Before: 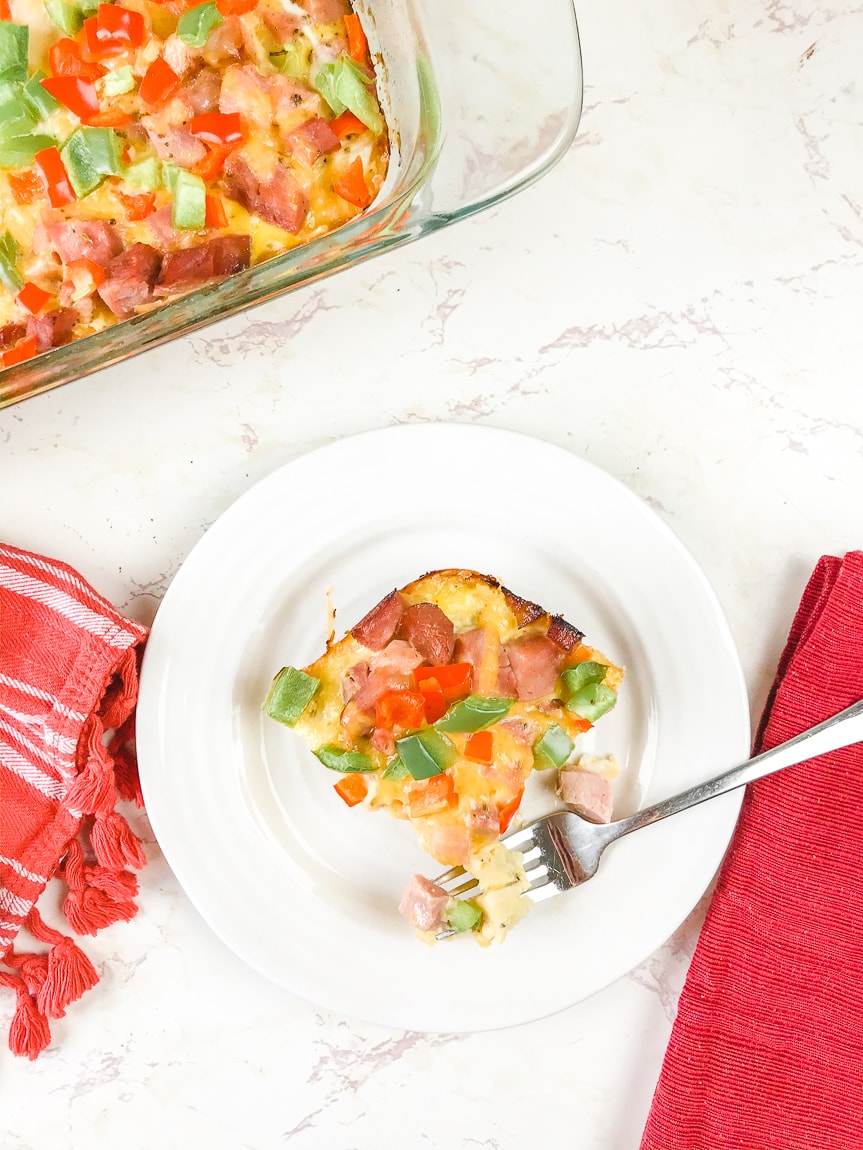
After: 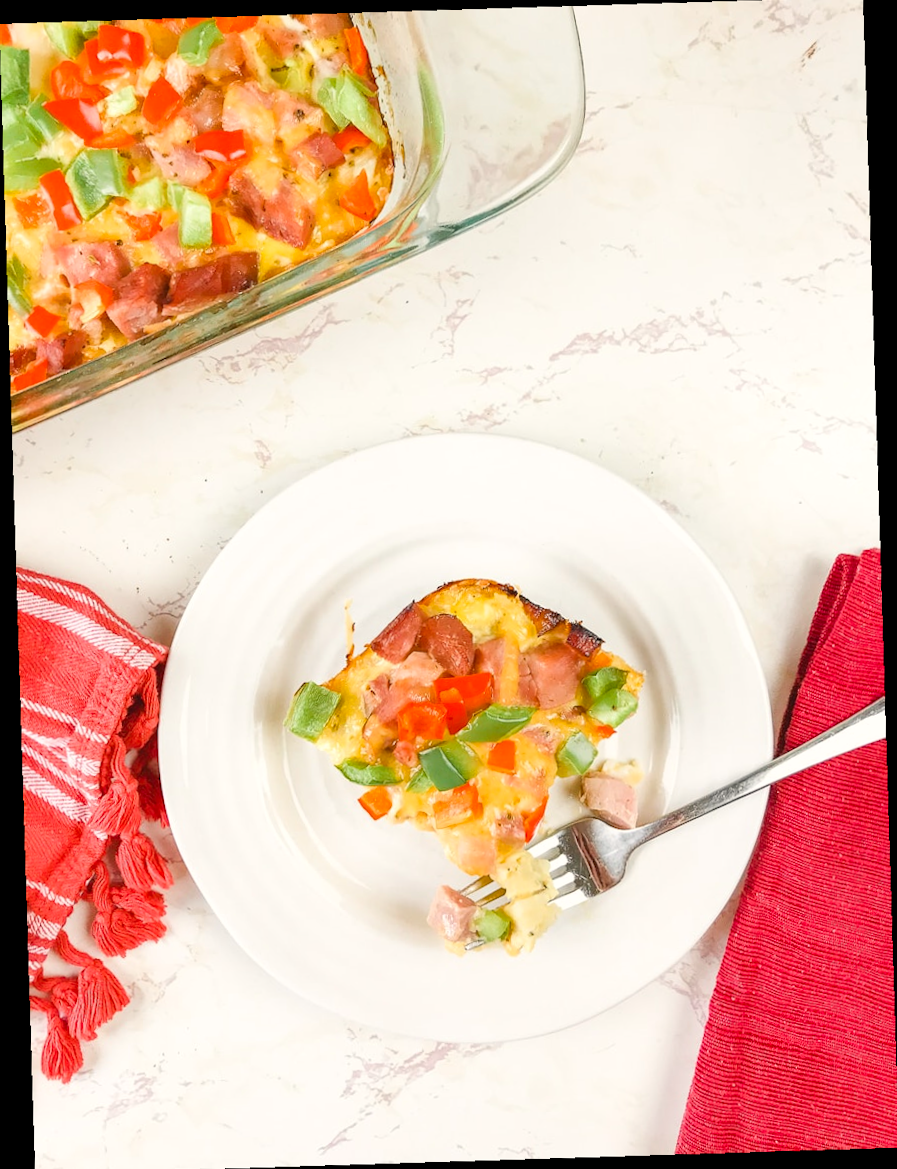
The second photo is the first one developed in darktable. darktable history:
crop and rotate: angle -0.5°
color correction: highlights a* 0.816, highlights b* 2.78, saturation 1.1
rotate and perspective: rotation -2.29°, automatic cropping off
